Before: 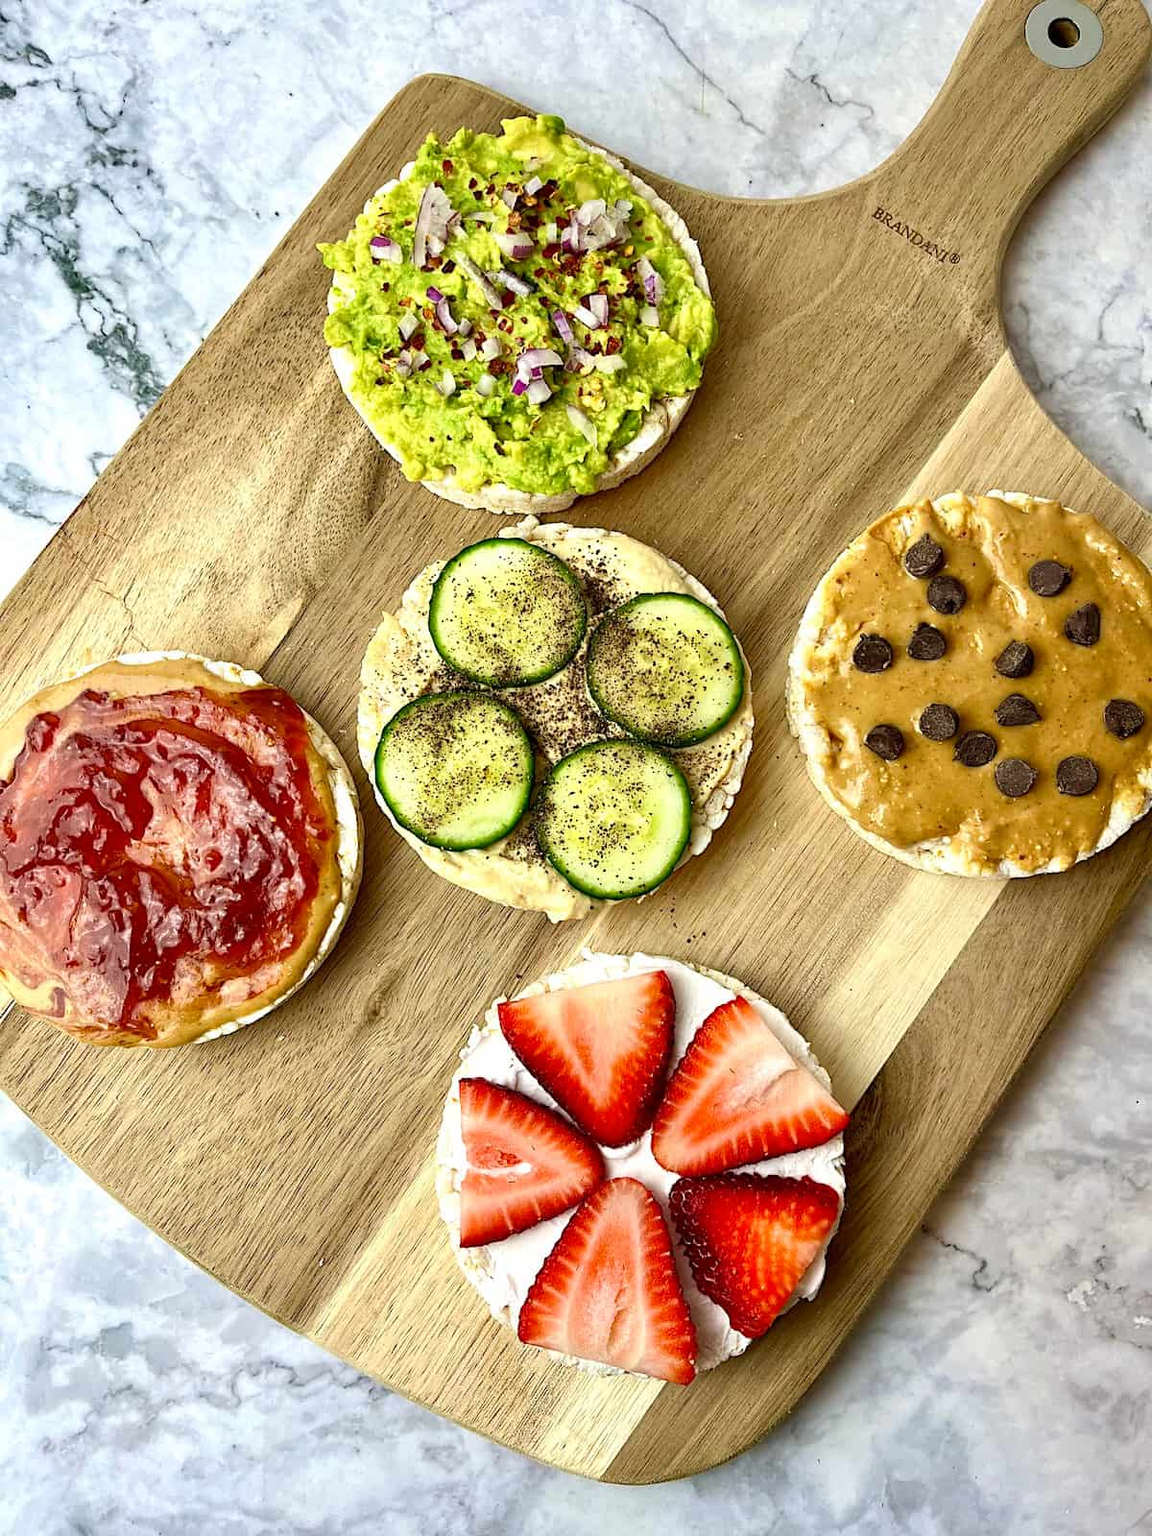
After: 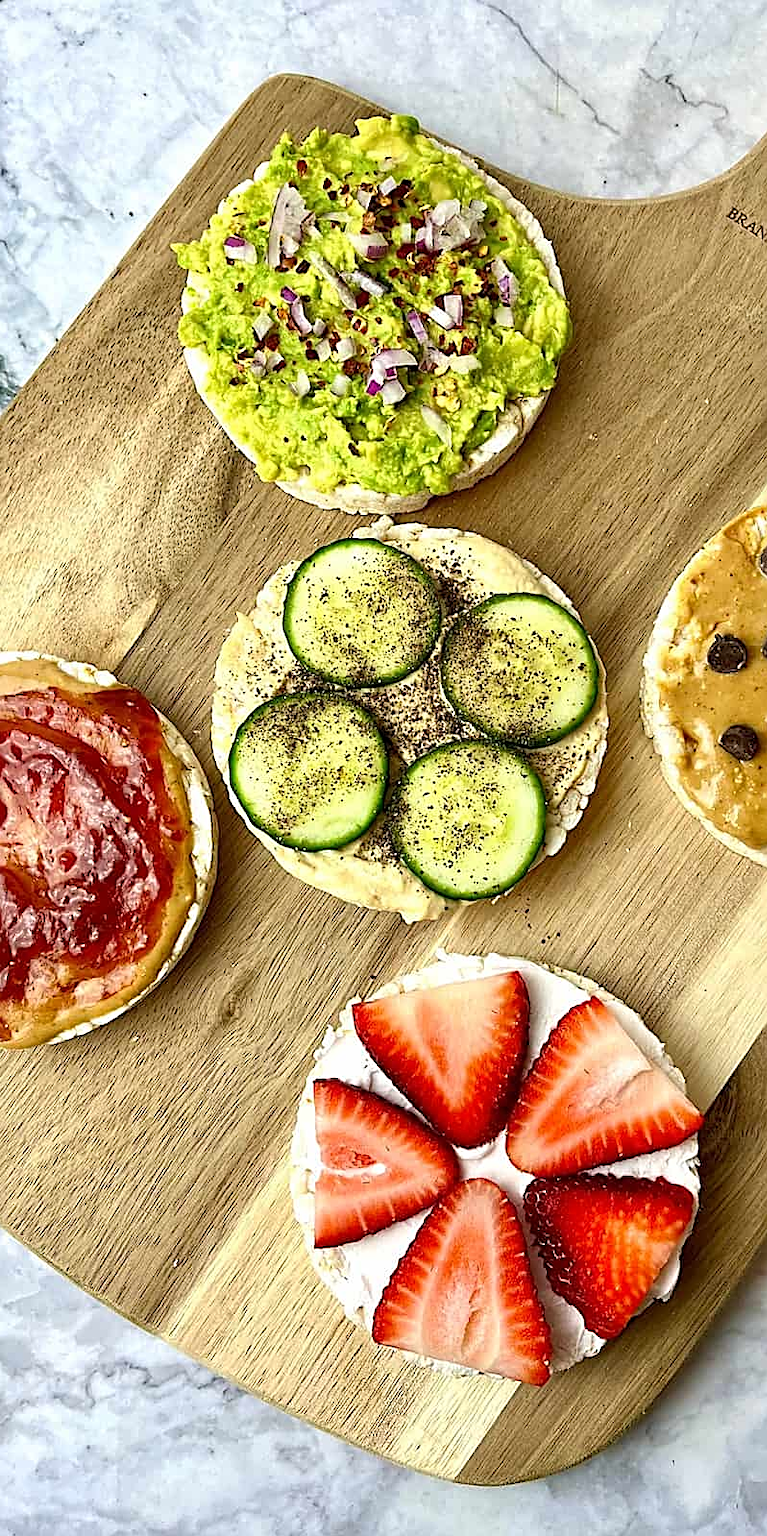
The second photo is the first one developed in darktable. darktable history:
sharpen: on, module defaults
crop and rotate: left 12.673%, right 20.66%
